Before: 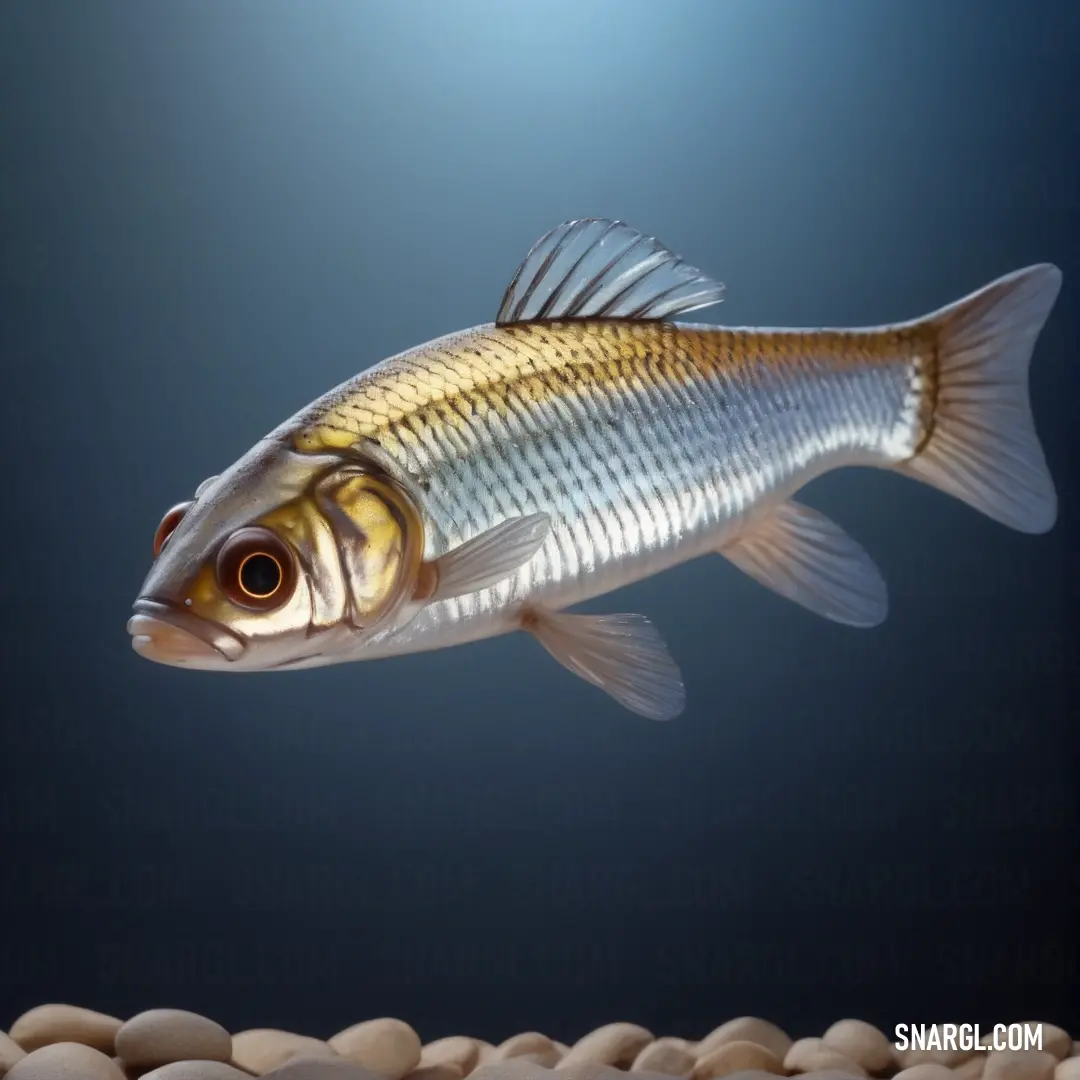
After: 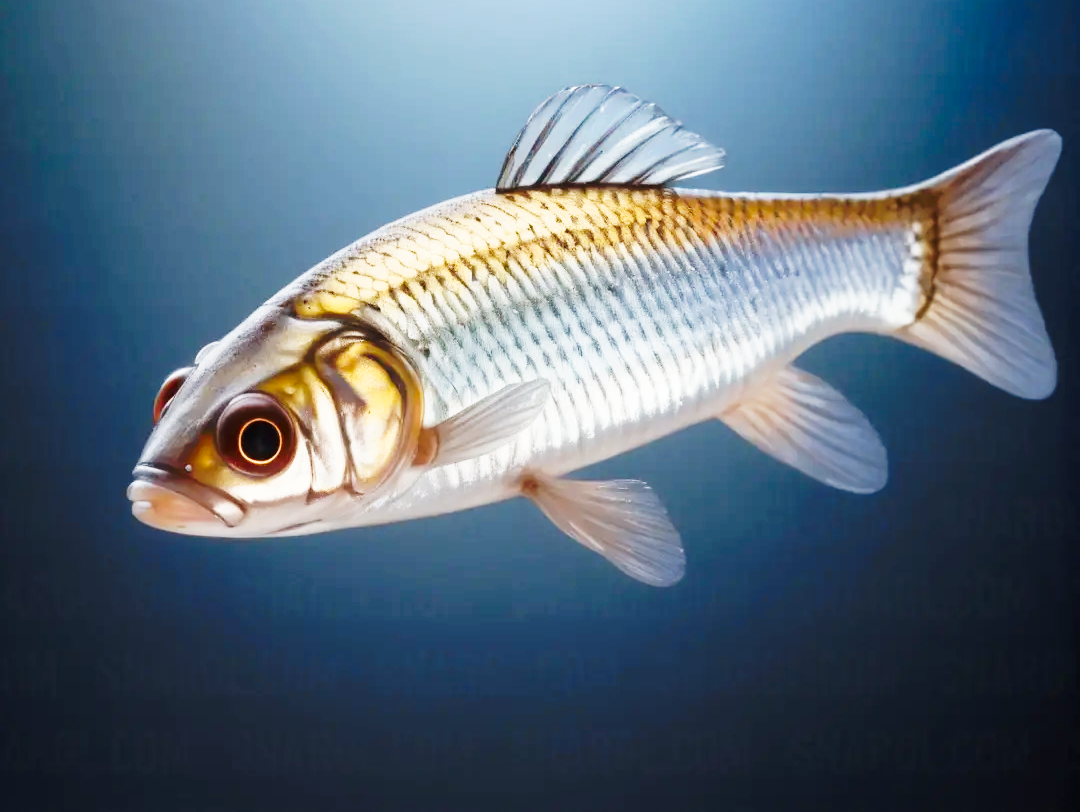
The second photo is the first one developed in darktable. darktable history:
crop and rotate: top 12.455%, bottom 12.358%
tone curve: curves: ch0 [(0, 0) (0.003, 0.003) (0.011, 0.013) (0.025, 0.028) (0.044, 0.05) (0.069, 0.079) (0.1, 0.113) (0.136, 0.154) (0.177, 0.201) (0.224, 0.268) (0.277, 0.38) (0.335, 0.486) (0.399, 0.588) (0.468, 0.688) (0.543, 0.787) (0.623, 0.854) (0.709, 0.916) (0.801, 0.957) (0.898, 0.978) (1, 1)], preserve colors none
